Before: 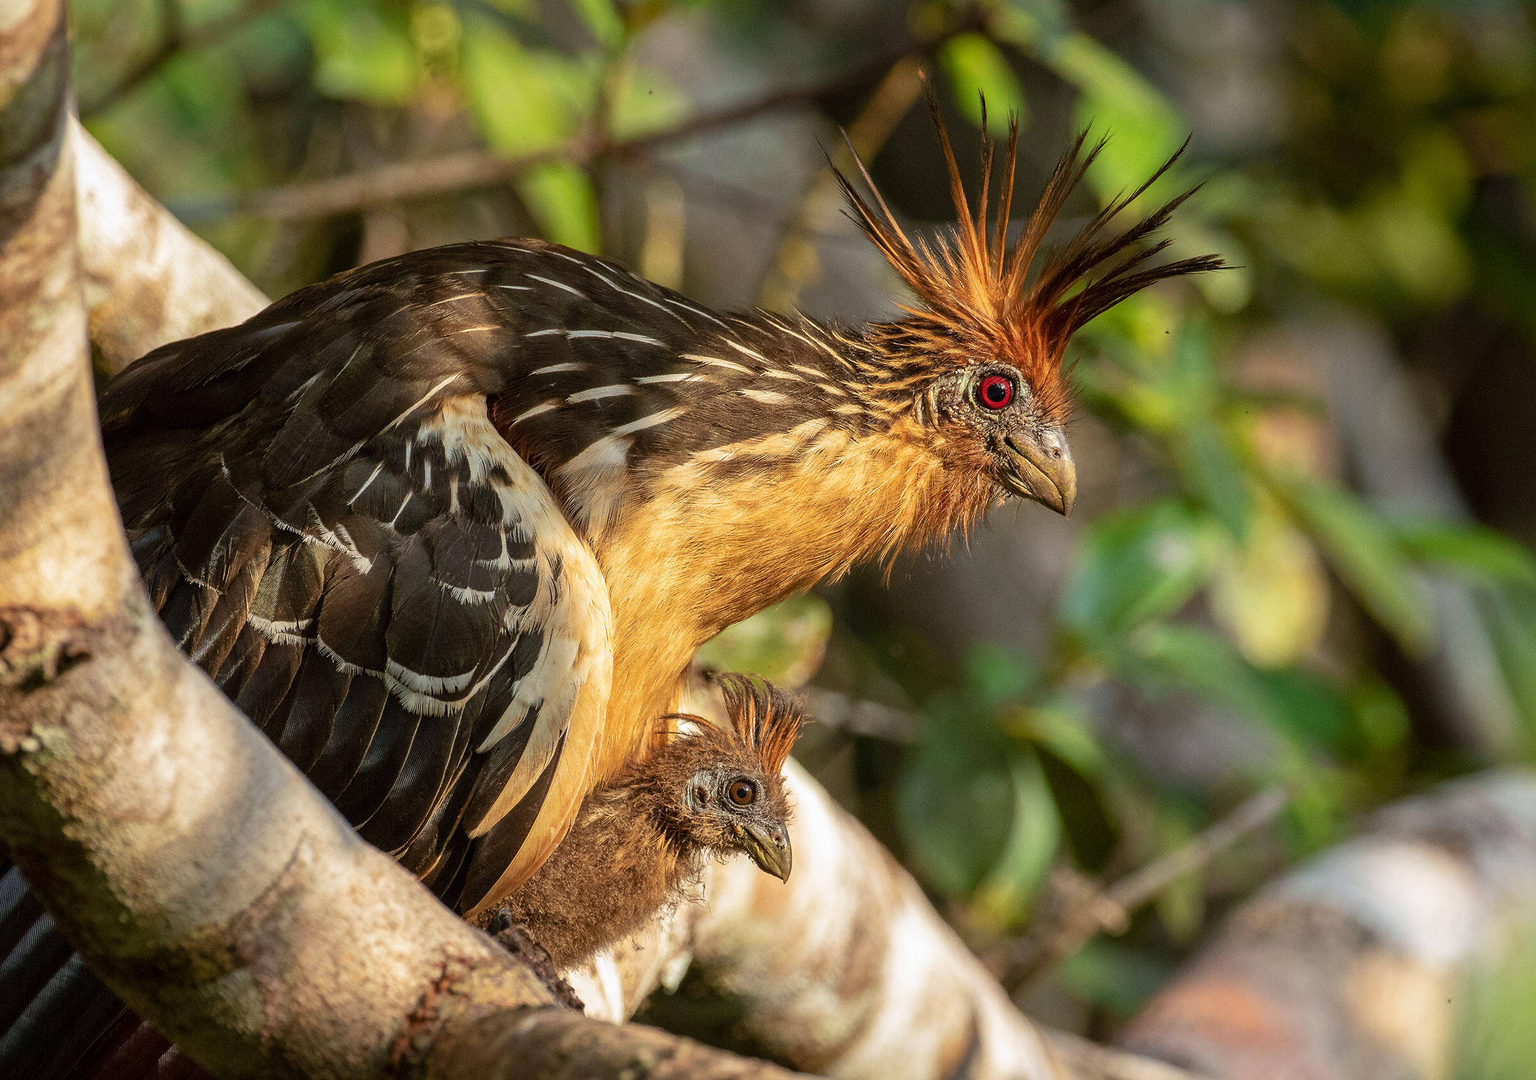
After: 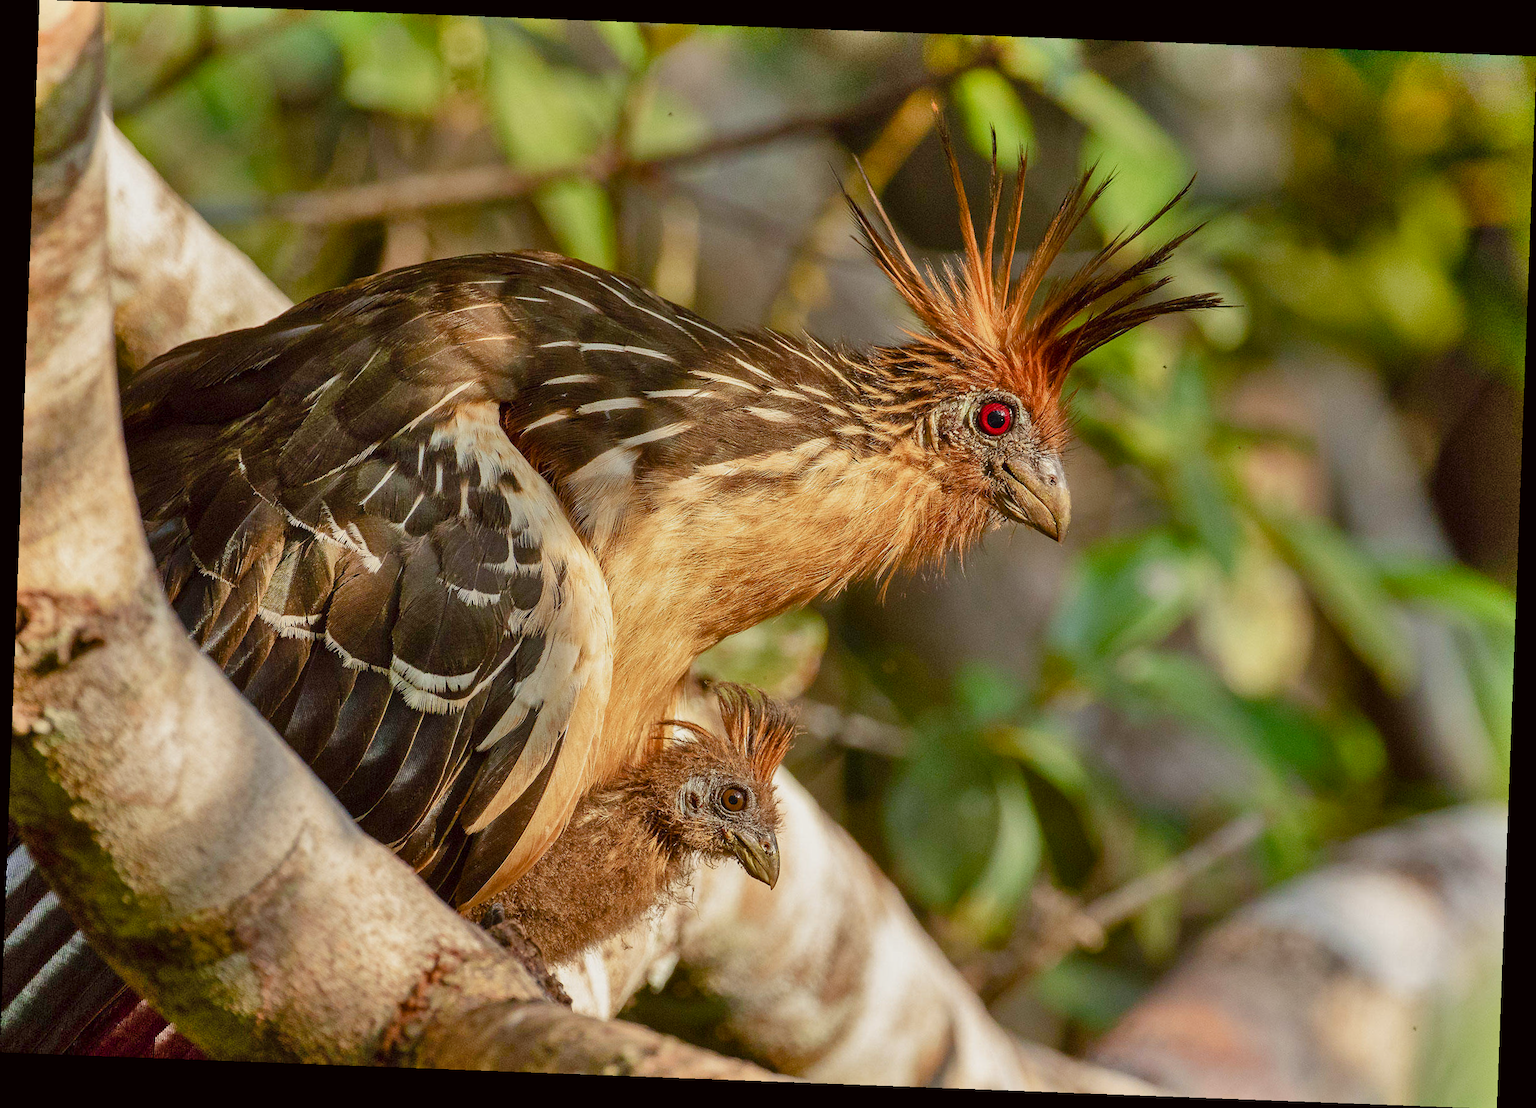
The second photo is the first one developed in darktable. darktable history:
color correction: highlights a* -0.95, highlights b* 4.5, shadows a* 3.55
color balance rgb: shadows lift › chroma 1%, shadows lift › hue 113°, highlights gain › chroma 0.2%, highlights gain › hue 333°, perceptual saturation grading › global saturation 20%, perceptual saturation grading › highlights -50%, perceptual saturation grading › shadows 25%, contrast -10%
shadows and highlights: shadows 60, highlights -60.23, soften with gaussian
rotate and perspective: rotation 2.17°, automatic cropping off
